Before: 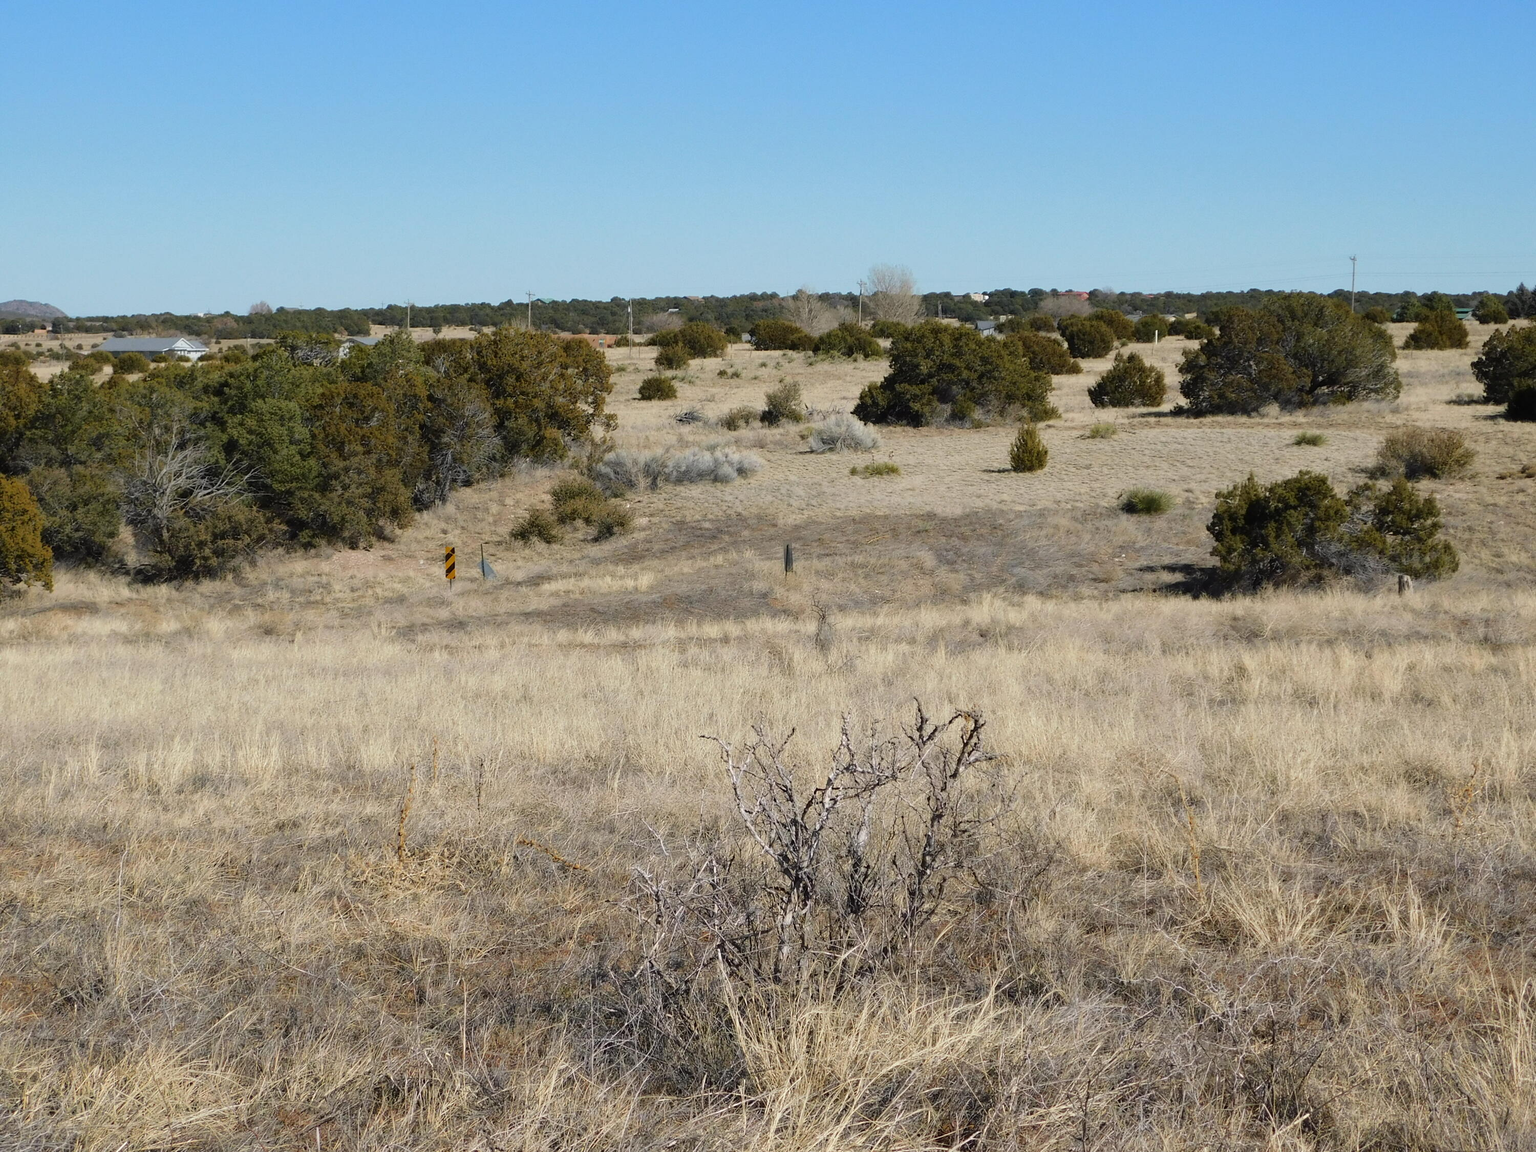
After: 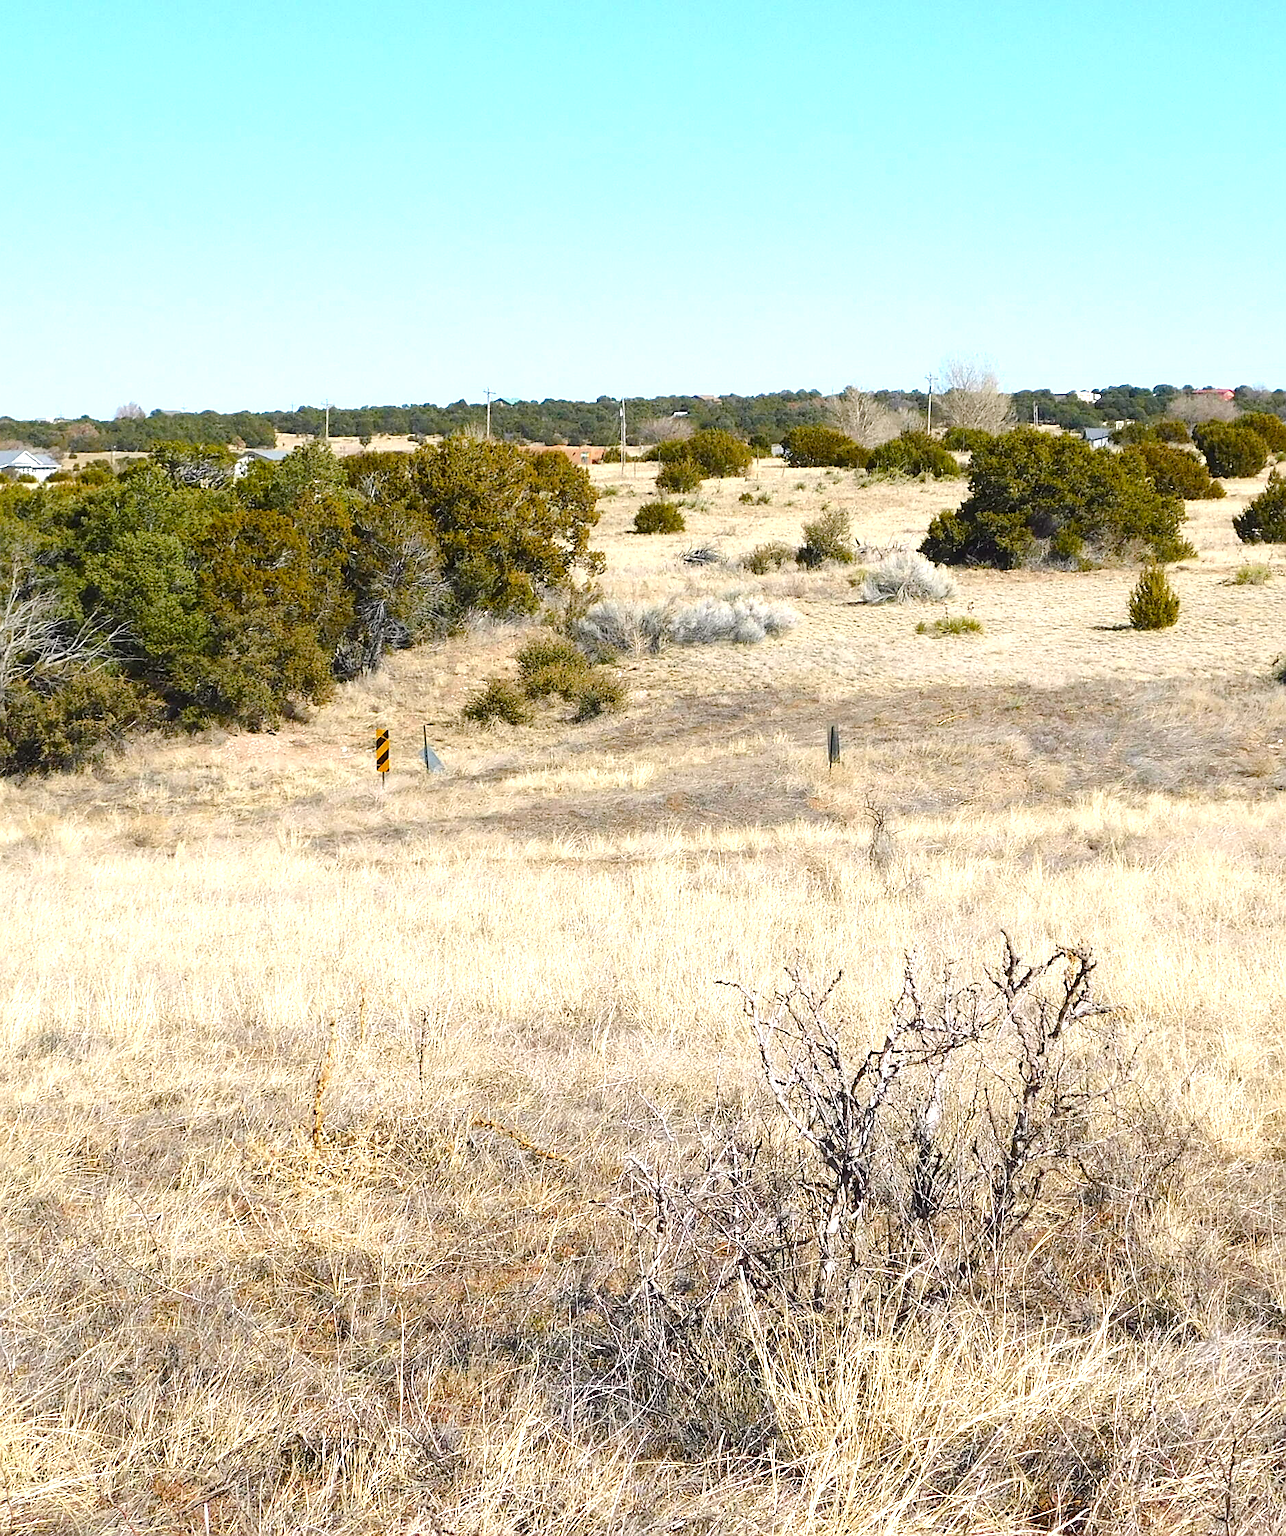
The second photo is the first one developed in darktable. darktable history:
sharpen: on, module defaults
crop: left 10.641%, right 26.532%
color balance rgb: highlights gain › chroma 0.24%, highlights gain › hue 332.97°, perceptual saturation grading › global saturation 20%, perceptual saturation grading › highlights -25.09%, perceptual saturation grading › shadows 49.771%, global vibrance 20%
exposure: black level correction 0, exposure 1.122 EV, compensate highlight preservation false
